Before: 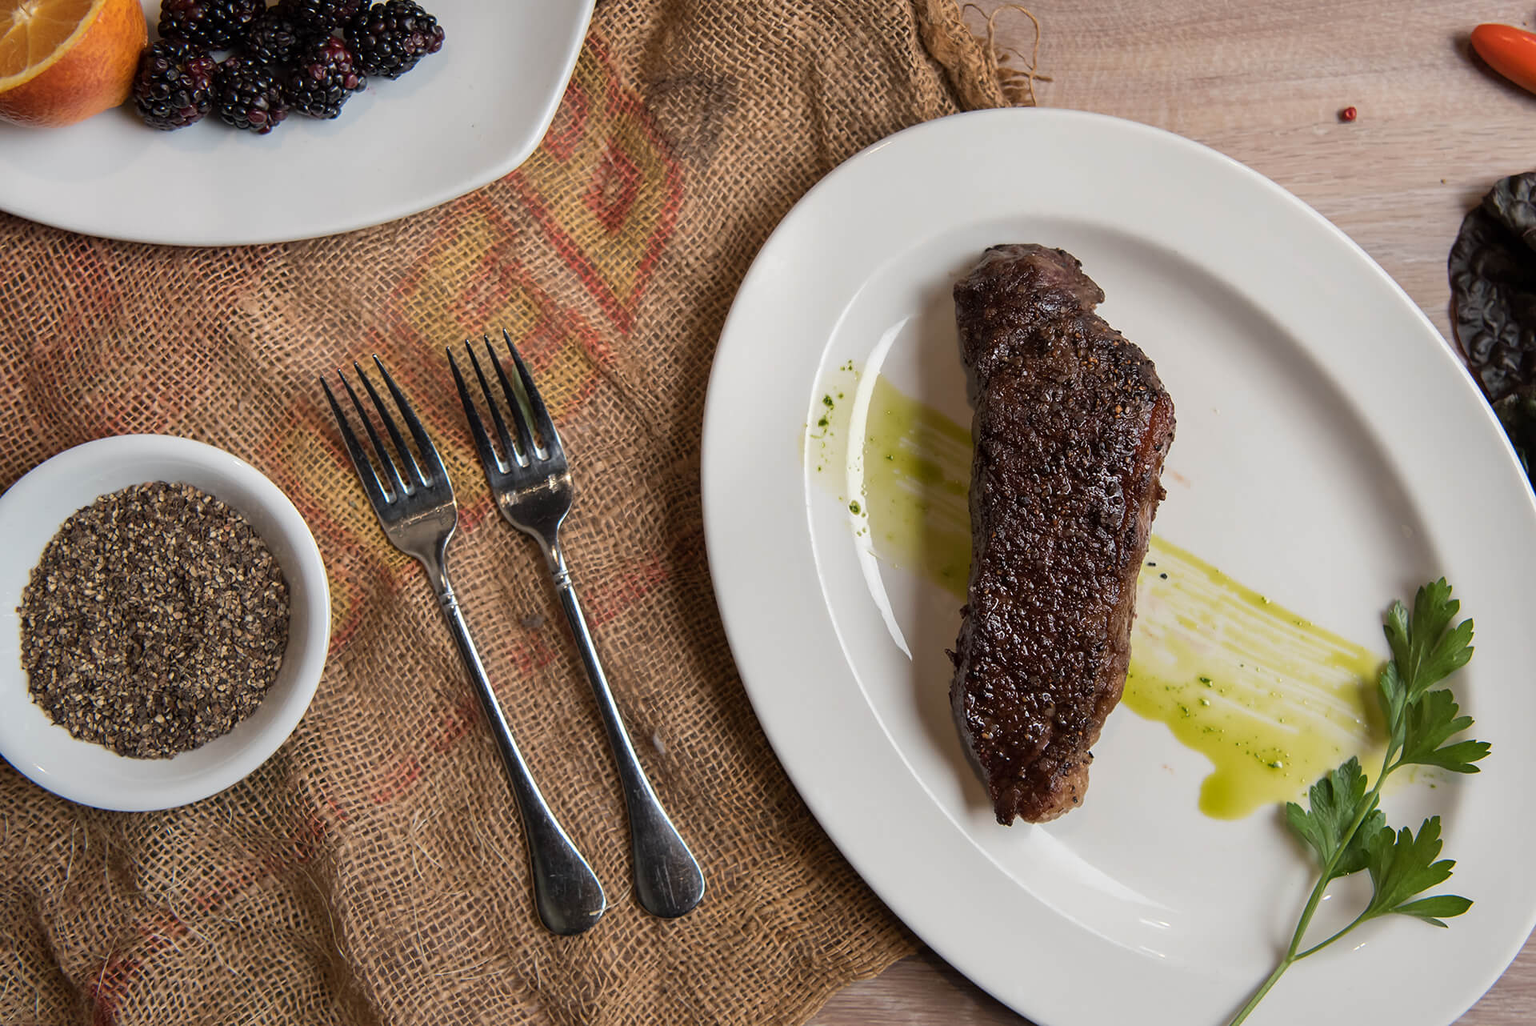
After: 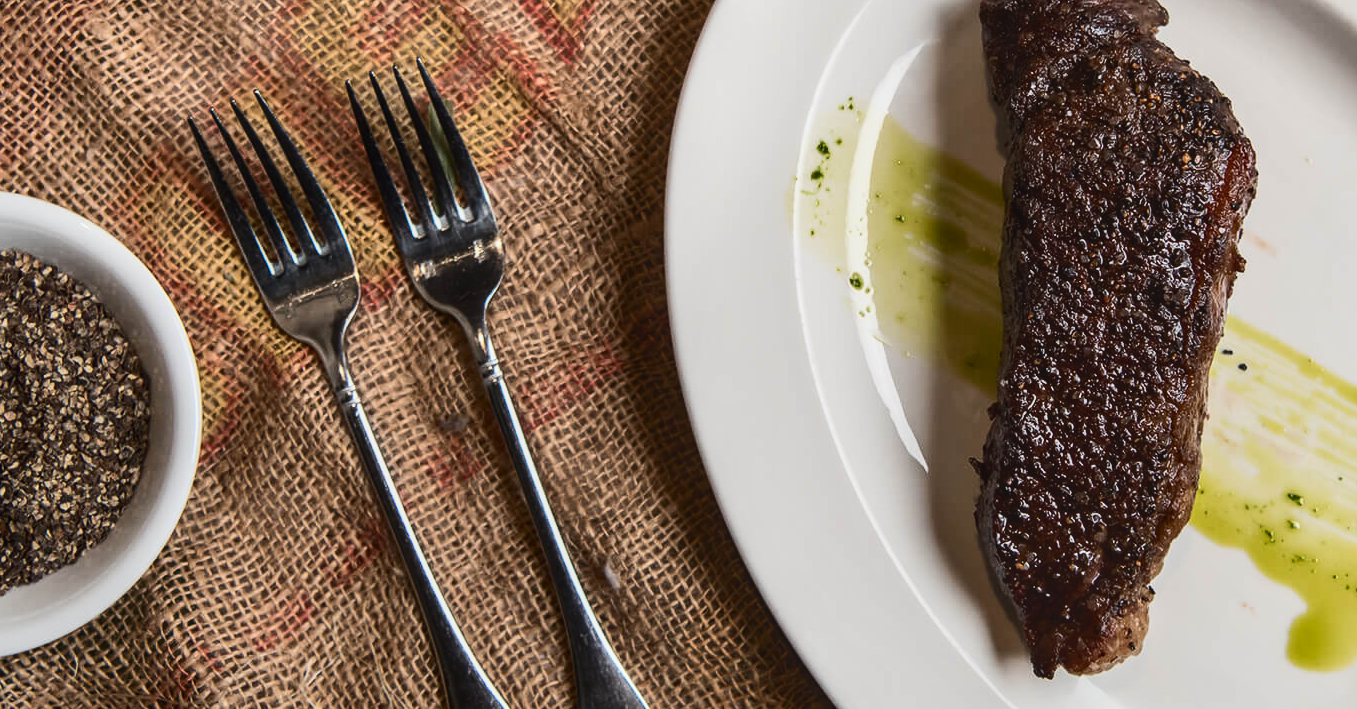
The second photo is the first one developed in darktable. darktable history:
crop: left 11.053%, top 27.572%, right 18.265%, bottom 17.067%
shadows and highlights: shadows 37.06, highlights -26.66, soften with gaussian
contrast brightness saturation: contrast 0.28
local contrast: detail 109%
